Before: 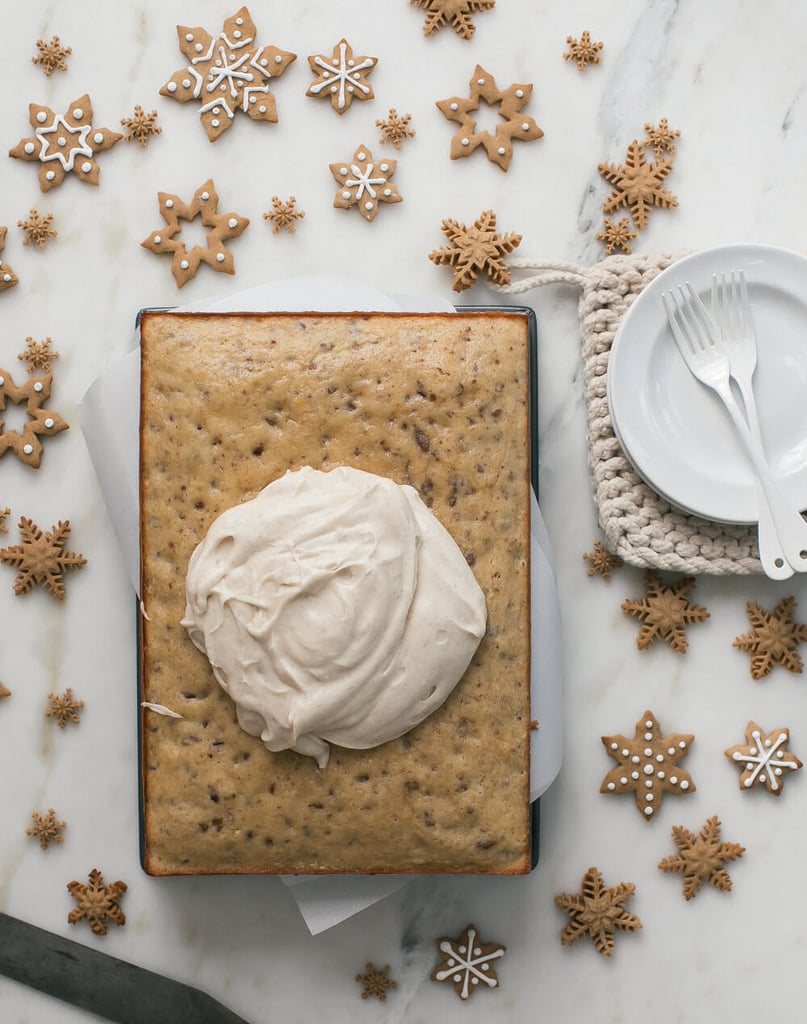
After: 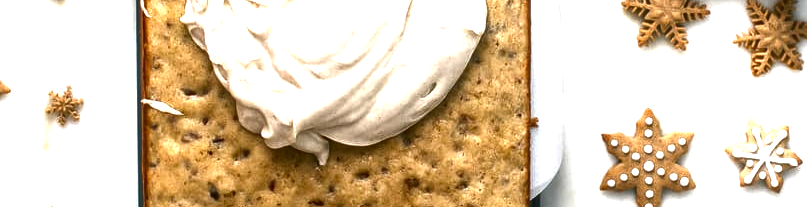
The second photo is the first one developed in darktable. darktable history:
contrast brightness saturation: contrast 0.088, brightness -0.605, saturation 0.17
exposure: black level correction 0, exposure 1.533 EV, compensate highlight preservation false
local contrast: detail 109%
crop and rotate: top 58.903%, bottom 20.879%
